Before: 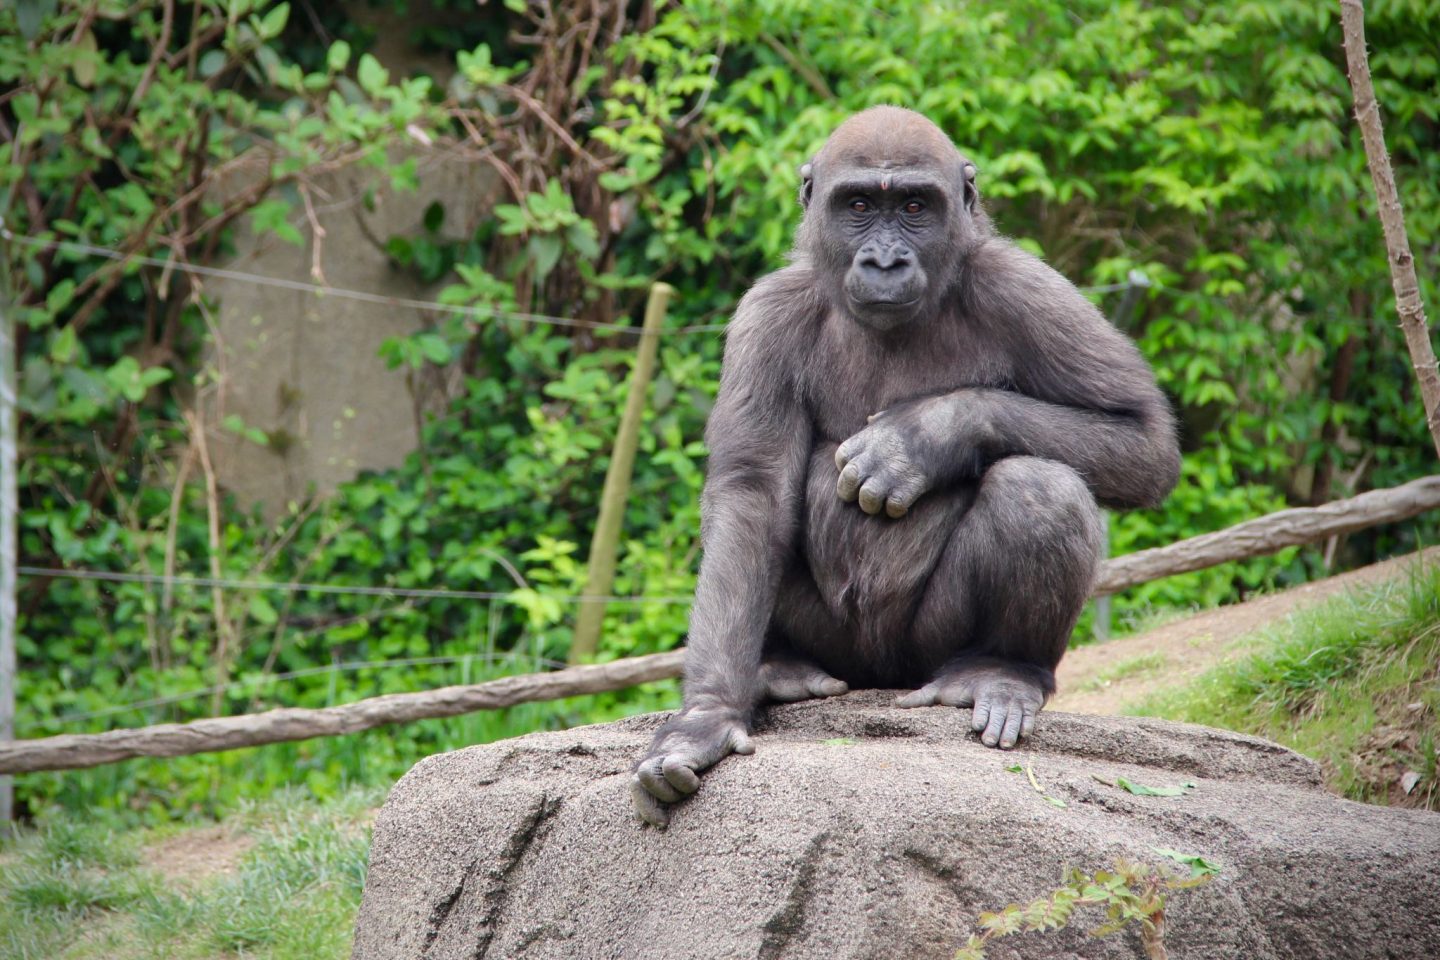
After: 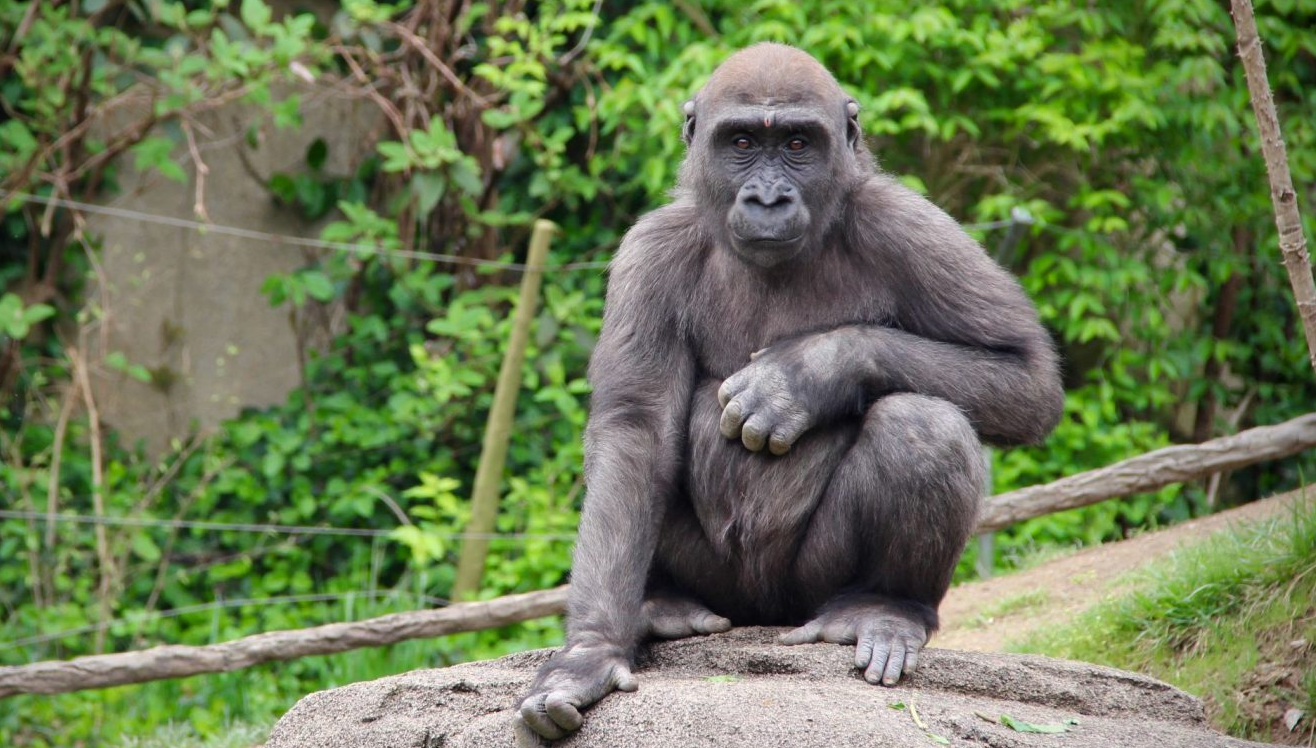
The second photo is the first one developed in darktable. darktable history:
crop: left 8.155%, top 6.611%, bottom 15.385%
tone equalizer: on, module defaults
